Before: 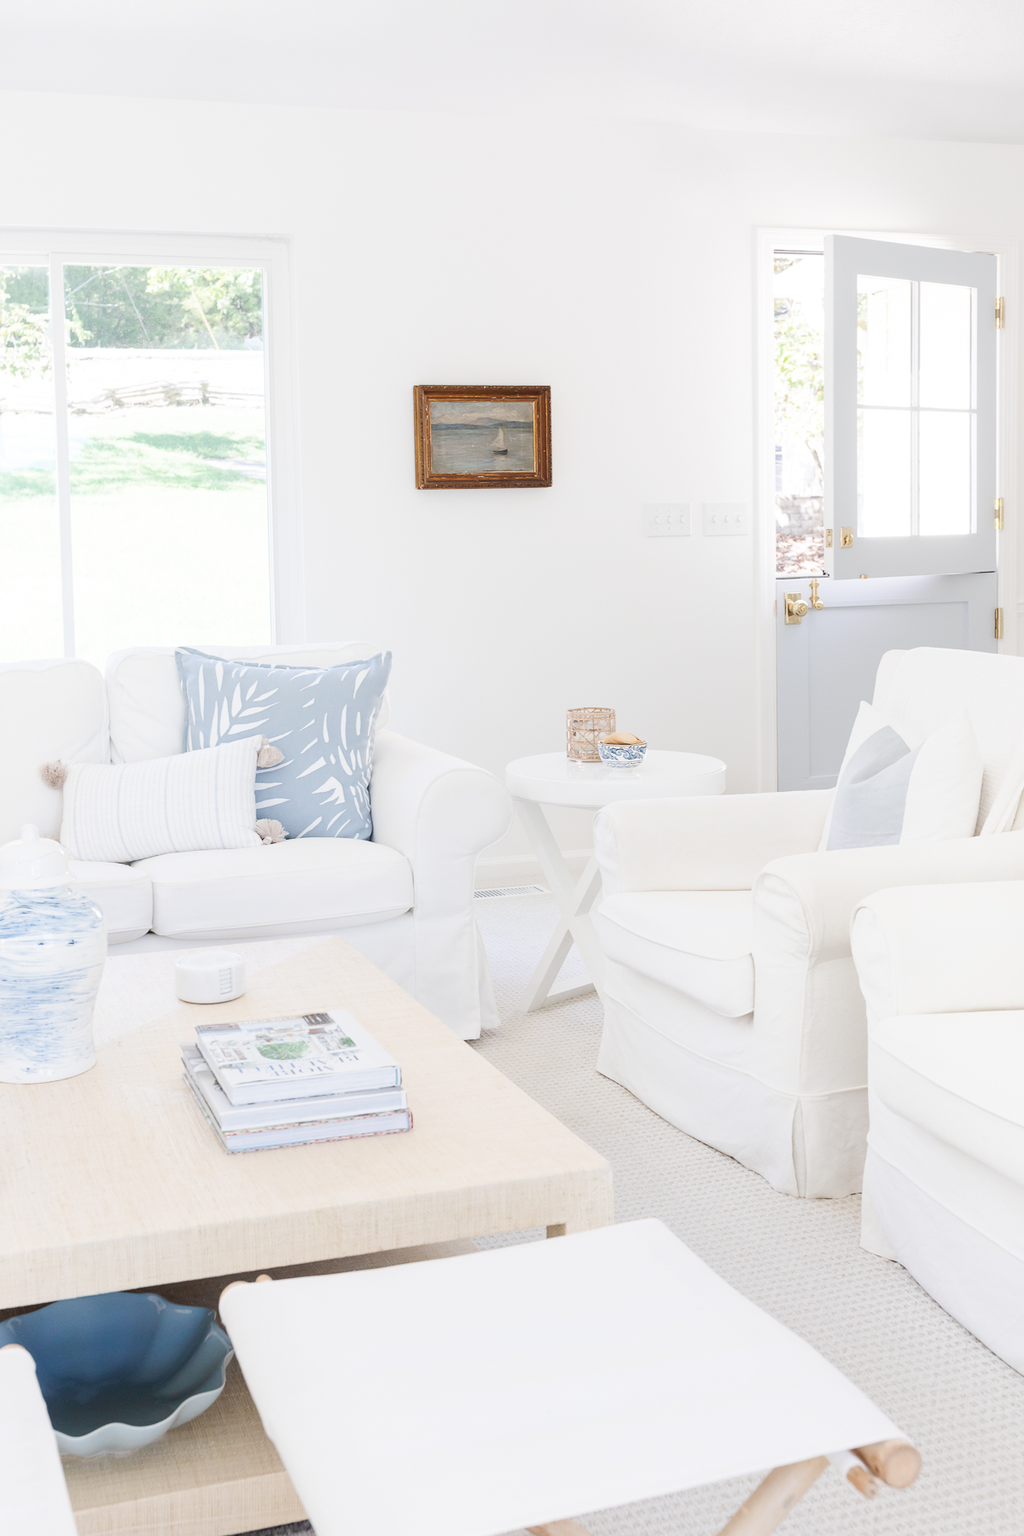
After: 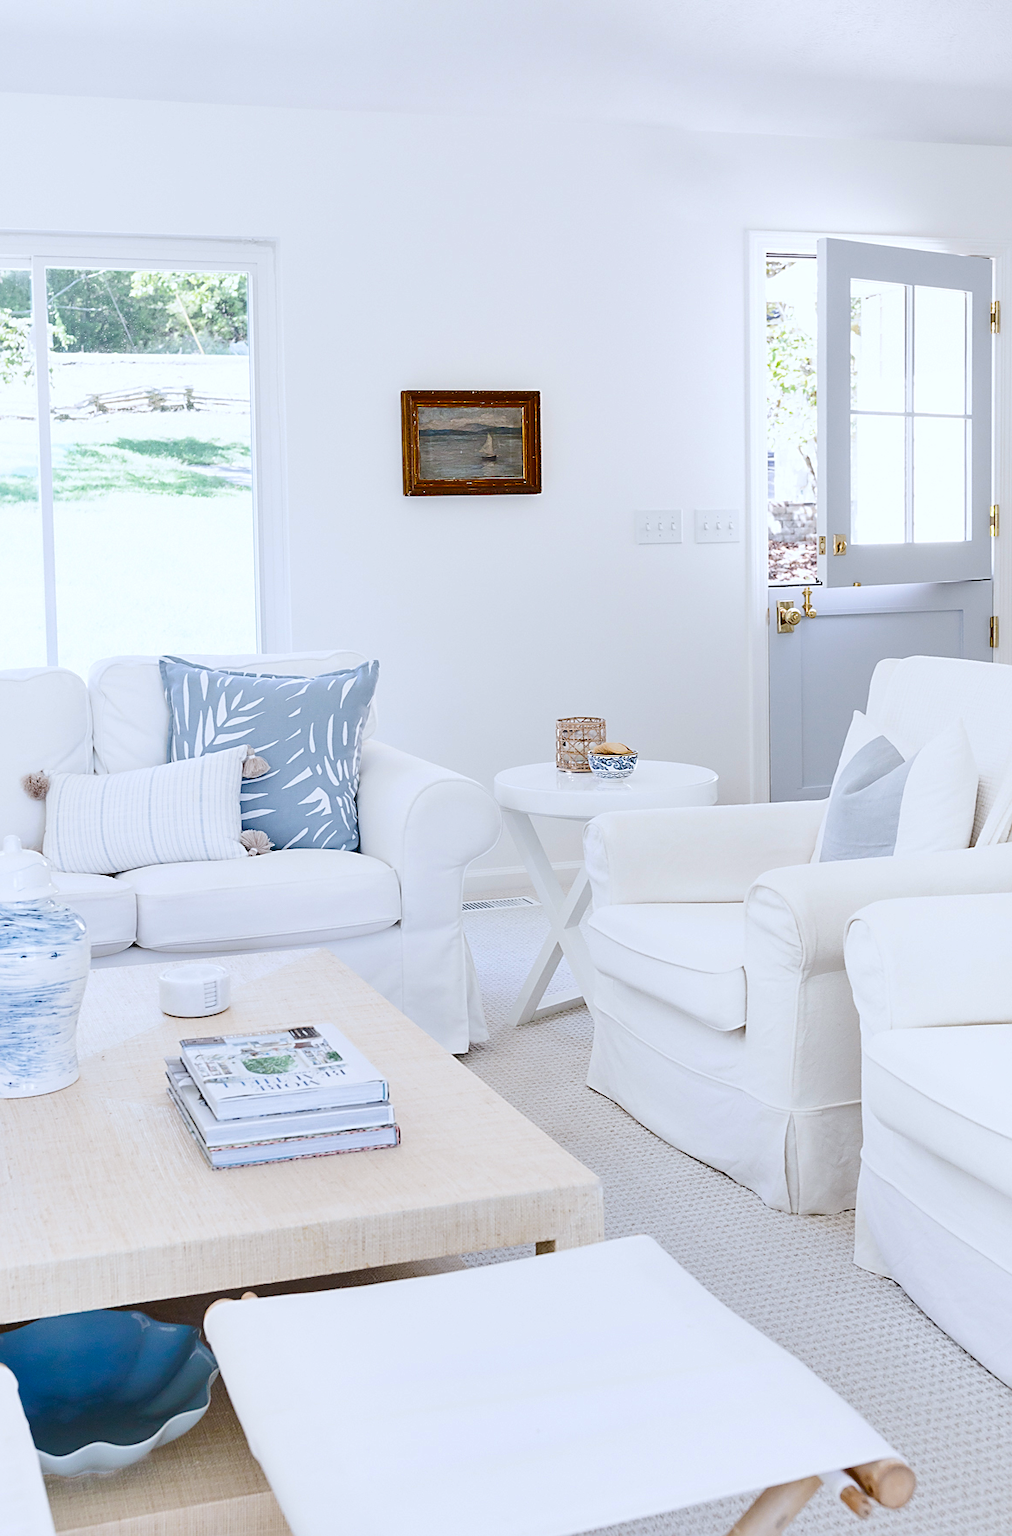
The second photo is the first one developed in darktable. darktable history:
sharpen: on, module defaults
shadows and highlights: soften with gaussian
white balance: red 0.976, blue 1.04
color balance rgb: perceptual saturation grading › global saturation 20%, perceptual saturation grading › highlights 2.68%, perceptual saturation grading › shadows 50%
crop and rotate: left 1.774%, right 0.633%, bottom 1.28%
tone equalizer: on, module defaults
